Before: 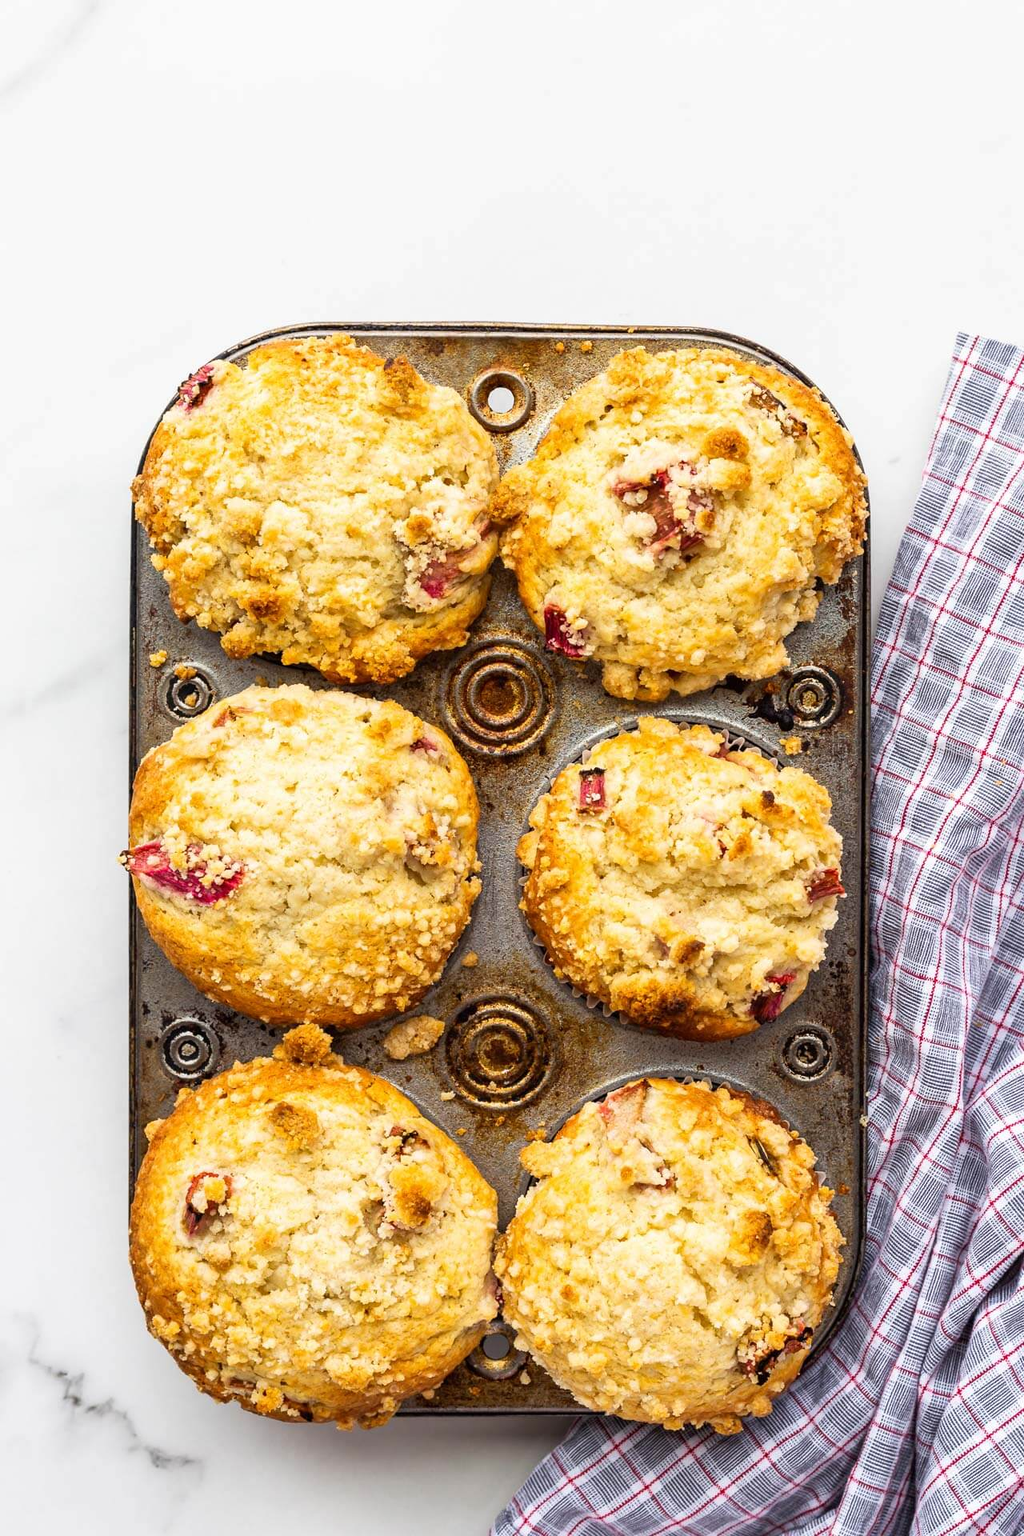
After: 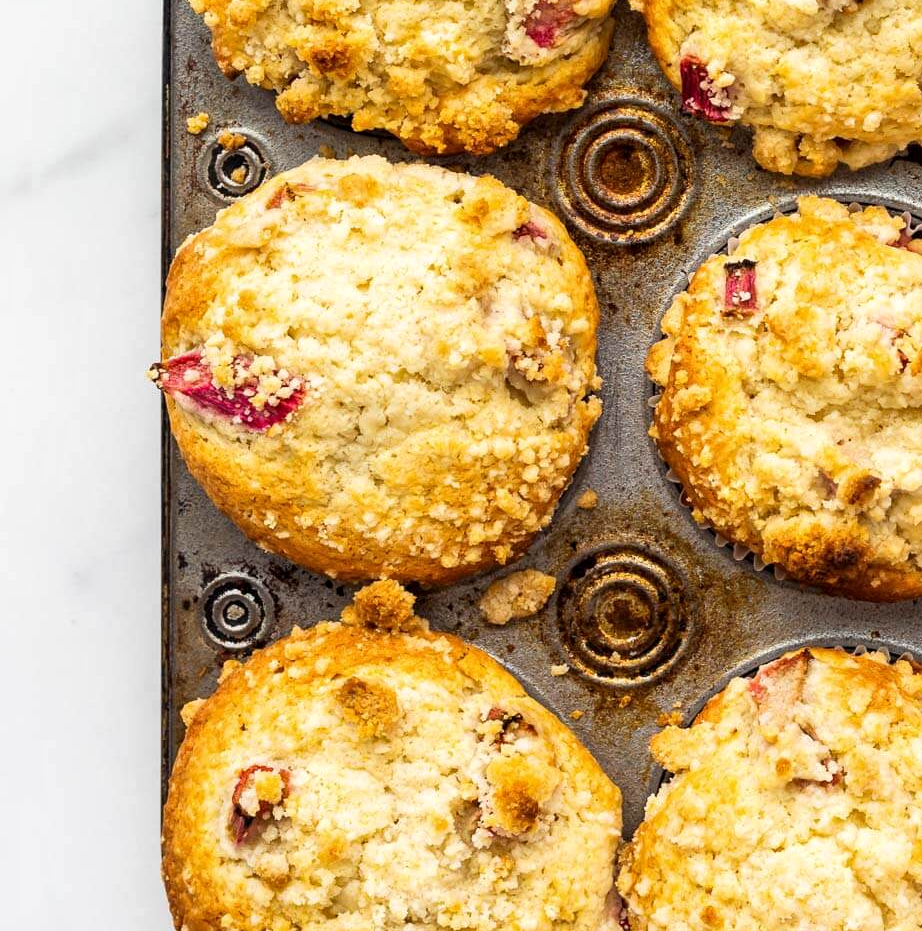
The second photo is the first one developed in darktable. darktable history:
color balance: contrast -0.5%
local contrast: highlights 100%, shadows 100%, detail 120%, midtone range 0.2
crop: top 36.498%, right 27.964%, bottom 14.995%
